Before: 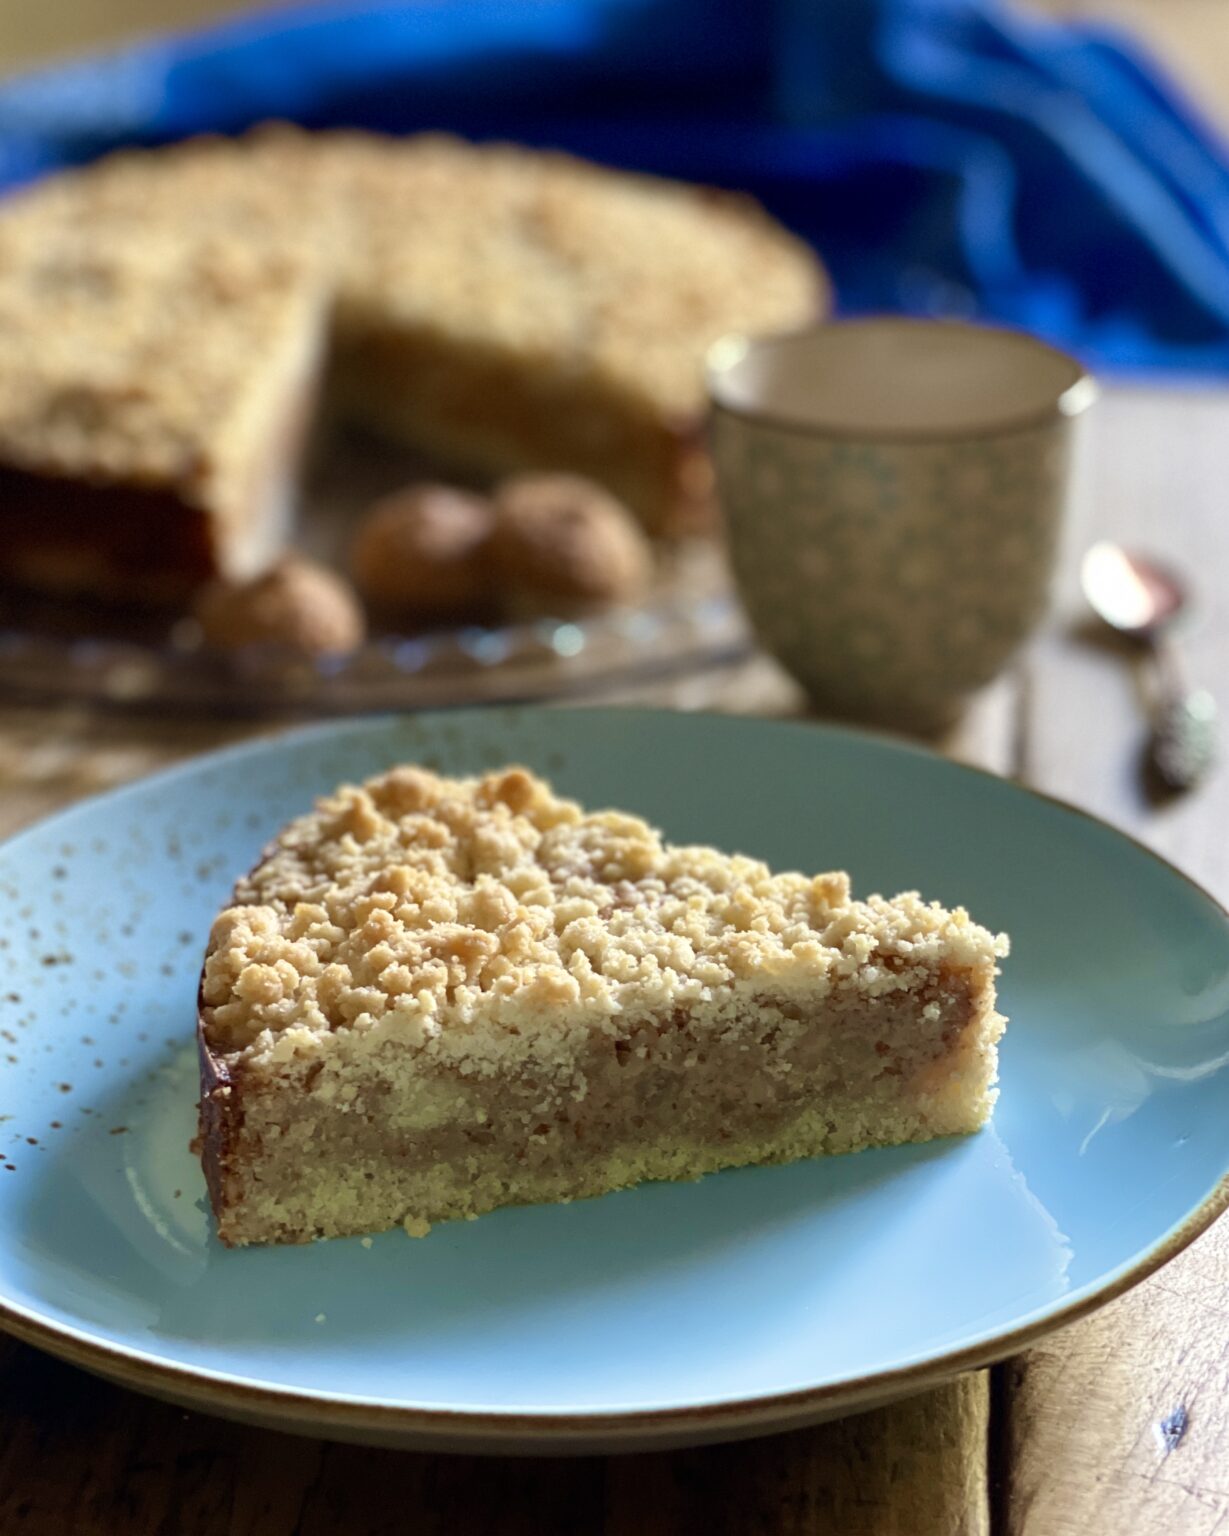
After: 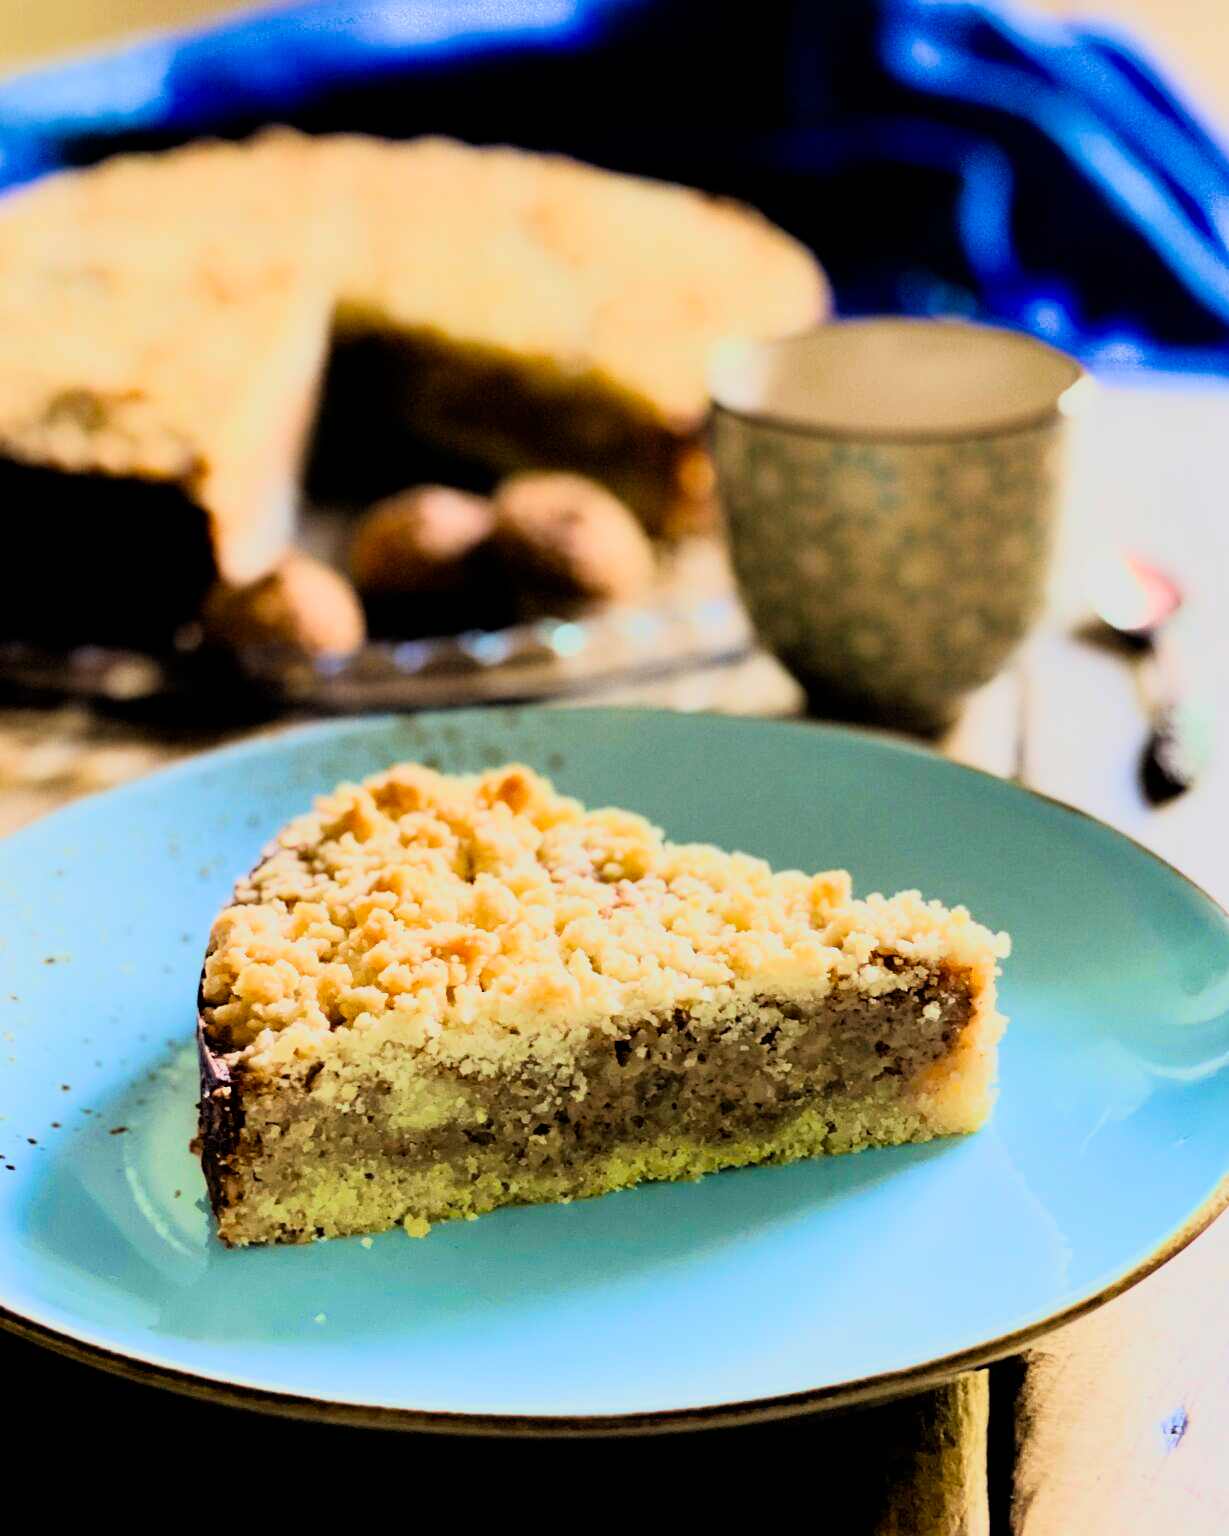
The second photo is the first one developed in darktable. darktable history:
filmic rgb: black relative exposure -7.75 EV, white relative exposure 4.4 EV, threshold 3 EV, target black luminance 0%, hardness 3.76, latitude 50.51%, contrast 1.074, highlights saturation mix 10%, shadows ↔ highlights balance -0.22%, color science v4 (2020), enable highlight reconstruction true
rgb curve: curves: ch0 [(0, 0) (0.21, 0.15) (0.24, 0.21) (0.5, 0.75) (0.75, 0.96) (0.89, 0.99) (1, 1)]; ch1 [(0, 0.02) (0.21, 0.13) (0.25, 0.2) (0.5, 0.67) (0.75, 0.9) (0.89, 0.97) (1, 1)]; ch2 [(0, 0.02) (0.21, 0.13) (0.25, 0.2) (0.5, 0.67) (0.75, 0.9) (0.89, 0.97) (1, 1)], compensate middle gray true
